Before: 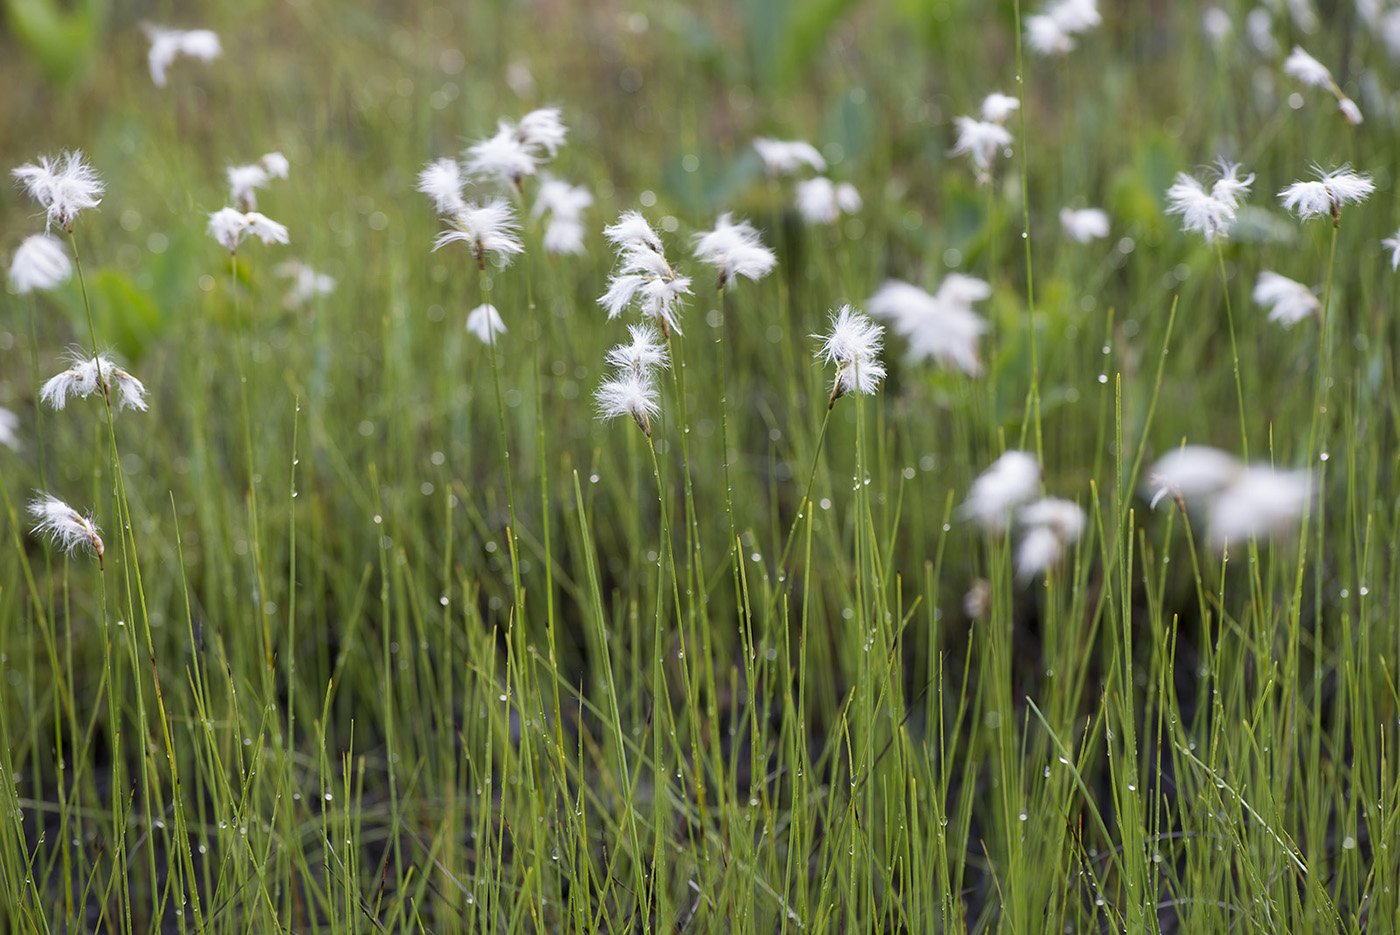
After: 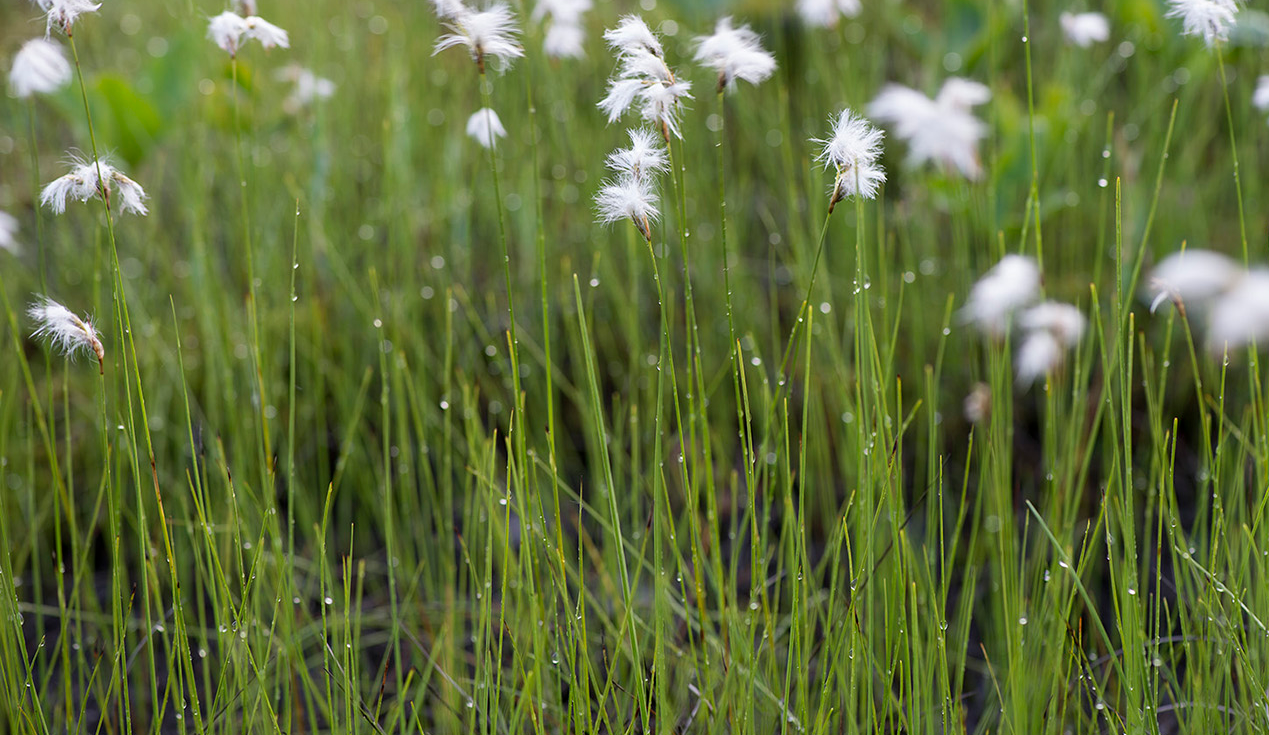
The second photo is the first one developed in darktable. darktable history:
crop: top 21.047%, right 9.319%, bottom 0.318%
